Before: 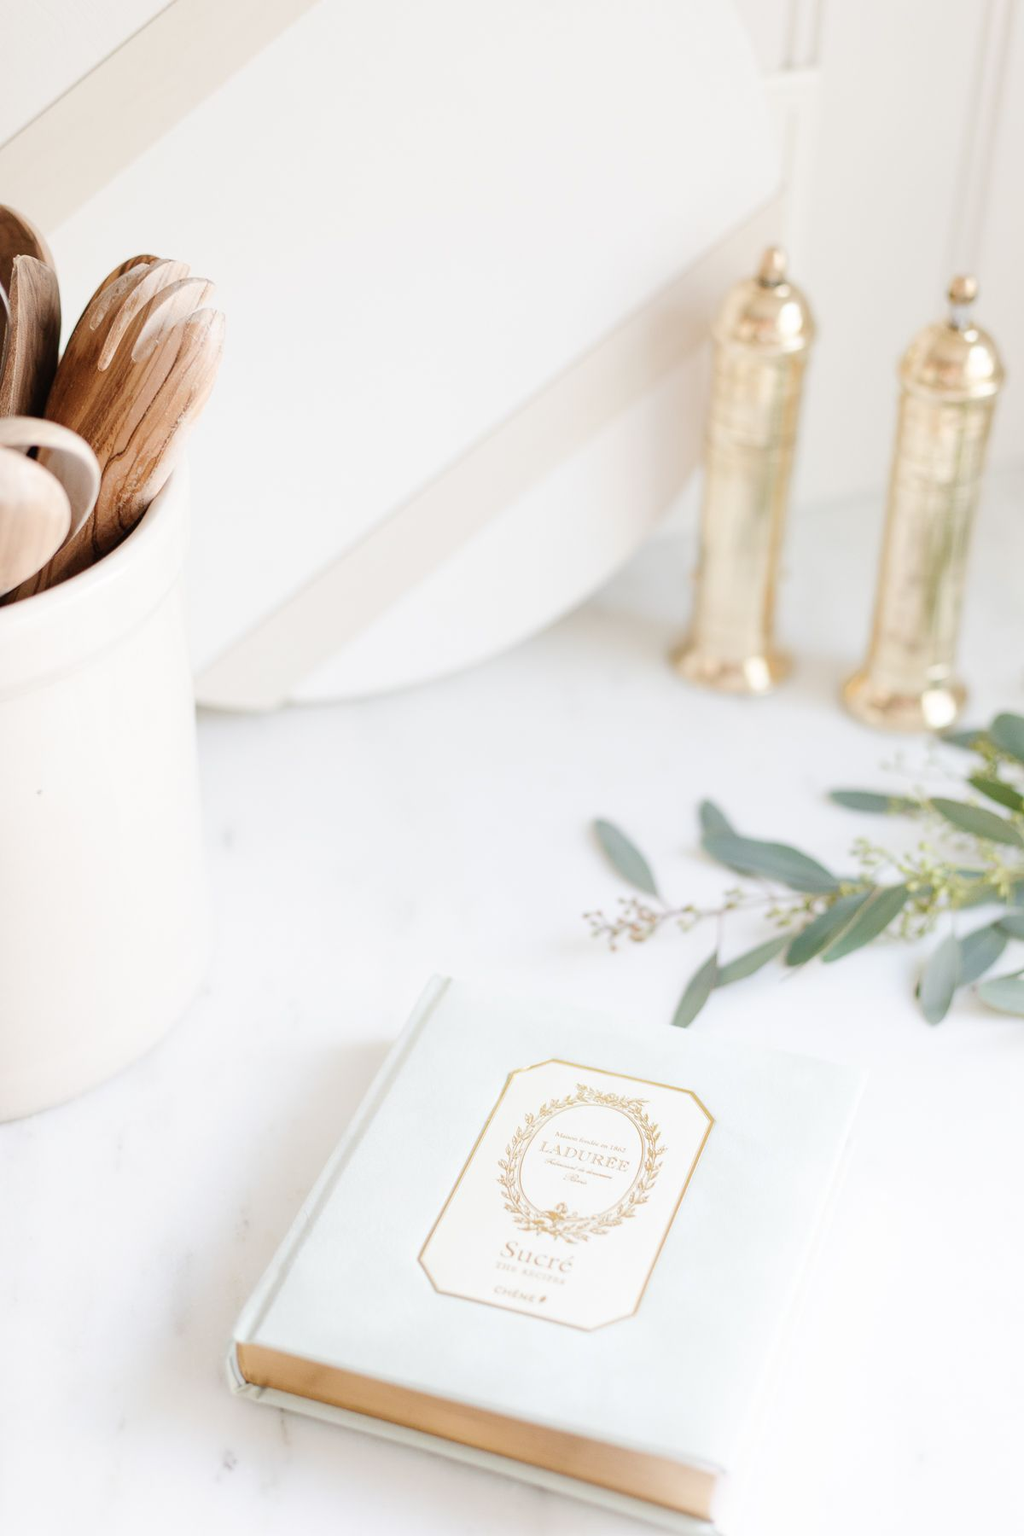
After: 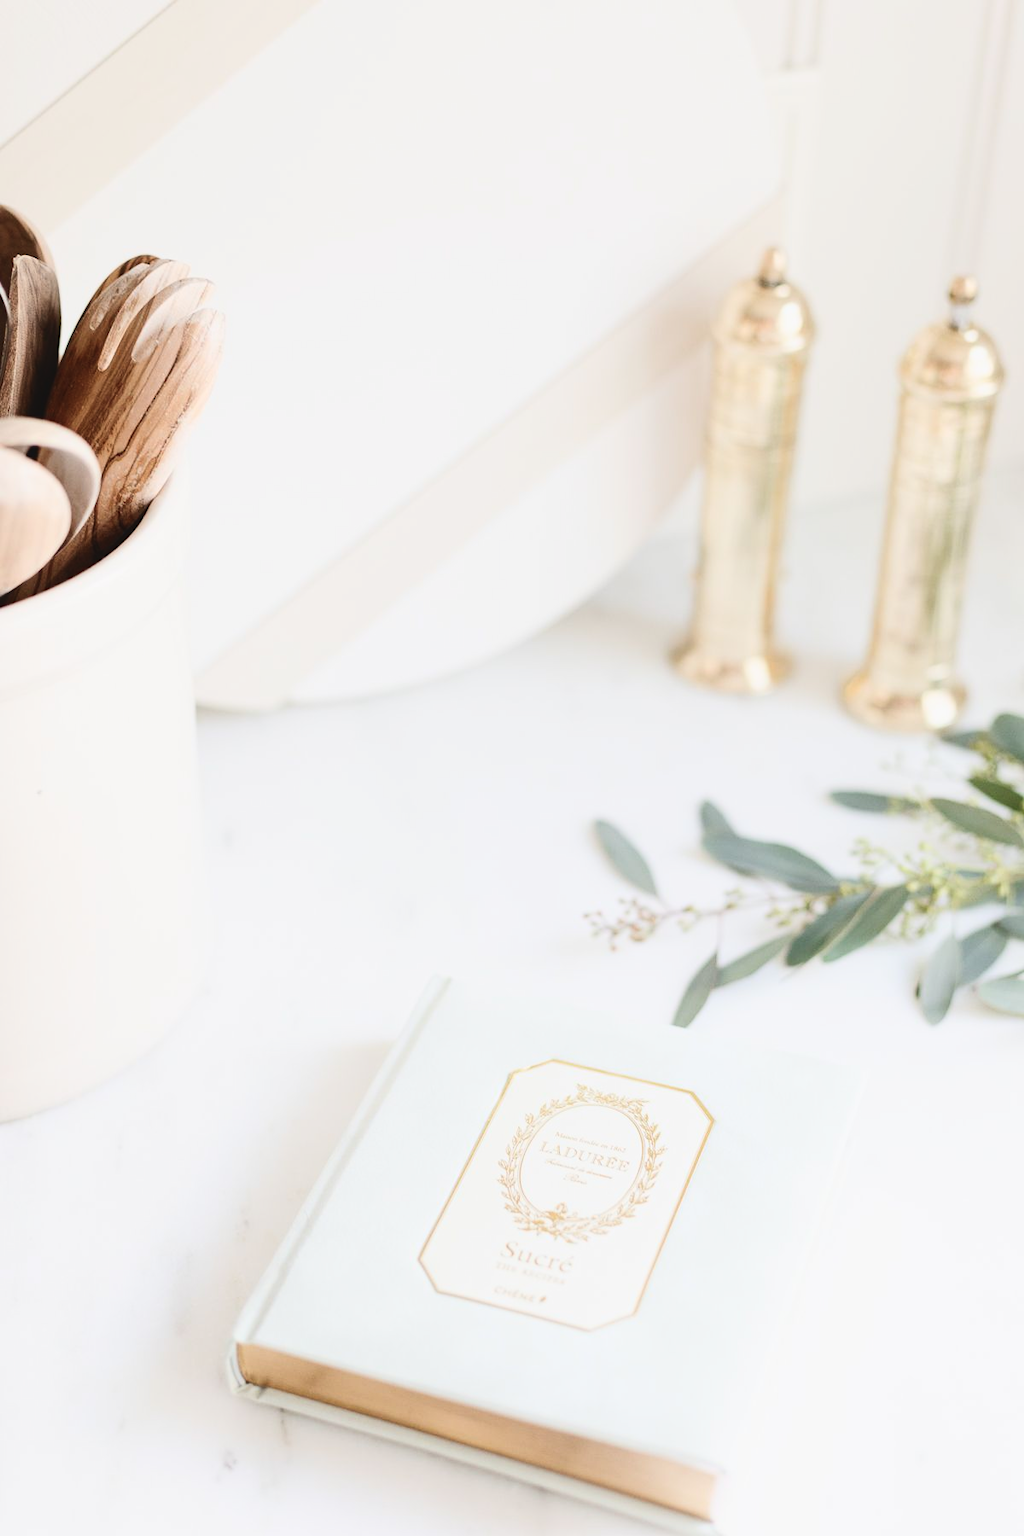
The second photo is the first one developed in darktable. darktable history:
contrast brightness saturation: contrast 0.29
exposure: black level correction -0.014, exposure -0.195 EV, compensate highlight preservation false
